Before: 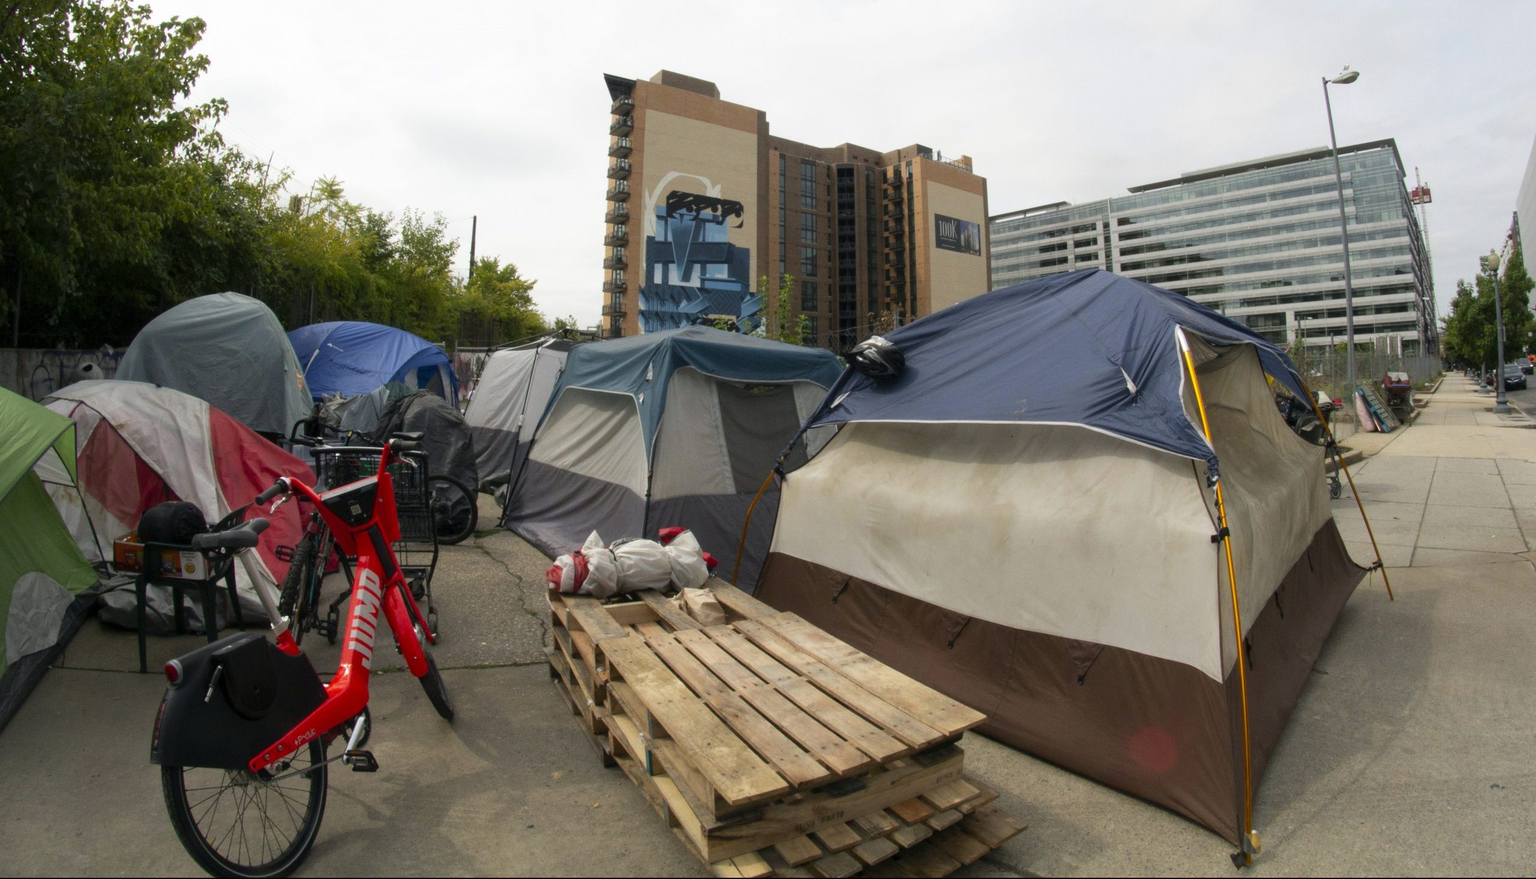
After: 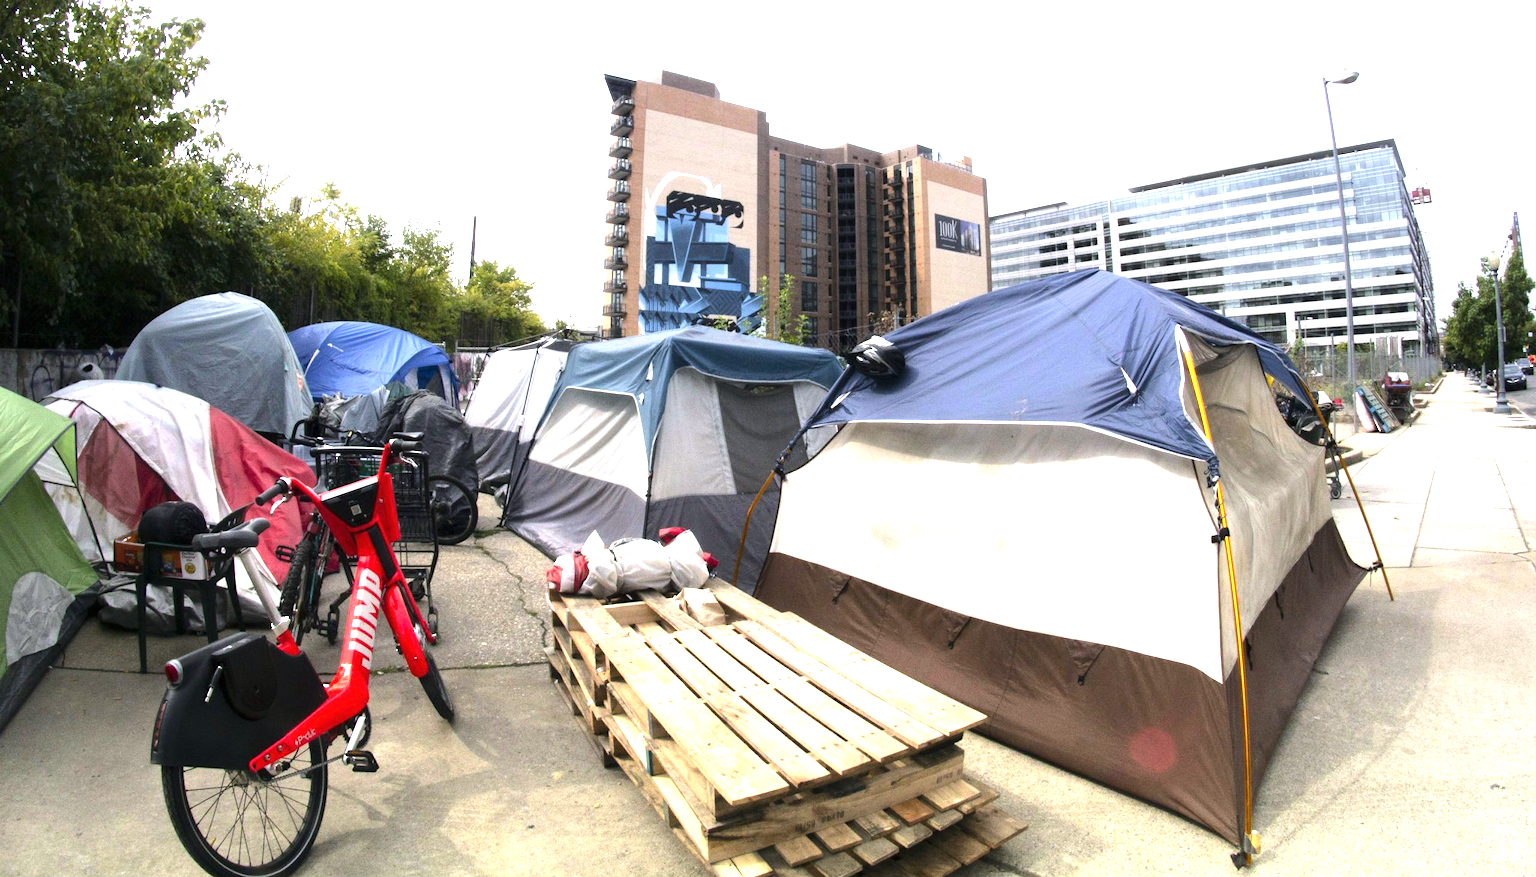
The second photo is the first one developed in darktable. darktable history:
crop: bottom 0.071%
exposure: black level correction 0, exposure 1.5 EV, compensate highlight preservation false
graduated density: hue 238.83°, saturation 50%
tone equalizer: -8 EV -0.75 EV, -7 EV -0.7 EV, -6 EV -0.6 EV, -5 EV -0.4 EV, -3 EV 0.4 EV, -2 EV 0.6 EV, -1 EV 0.7 EV, +0 EV 0.75 EV, edges refinement/feathering 500, mask exposure compensation -1.57 EV, preserve details no
